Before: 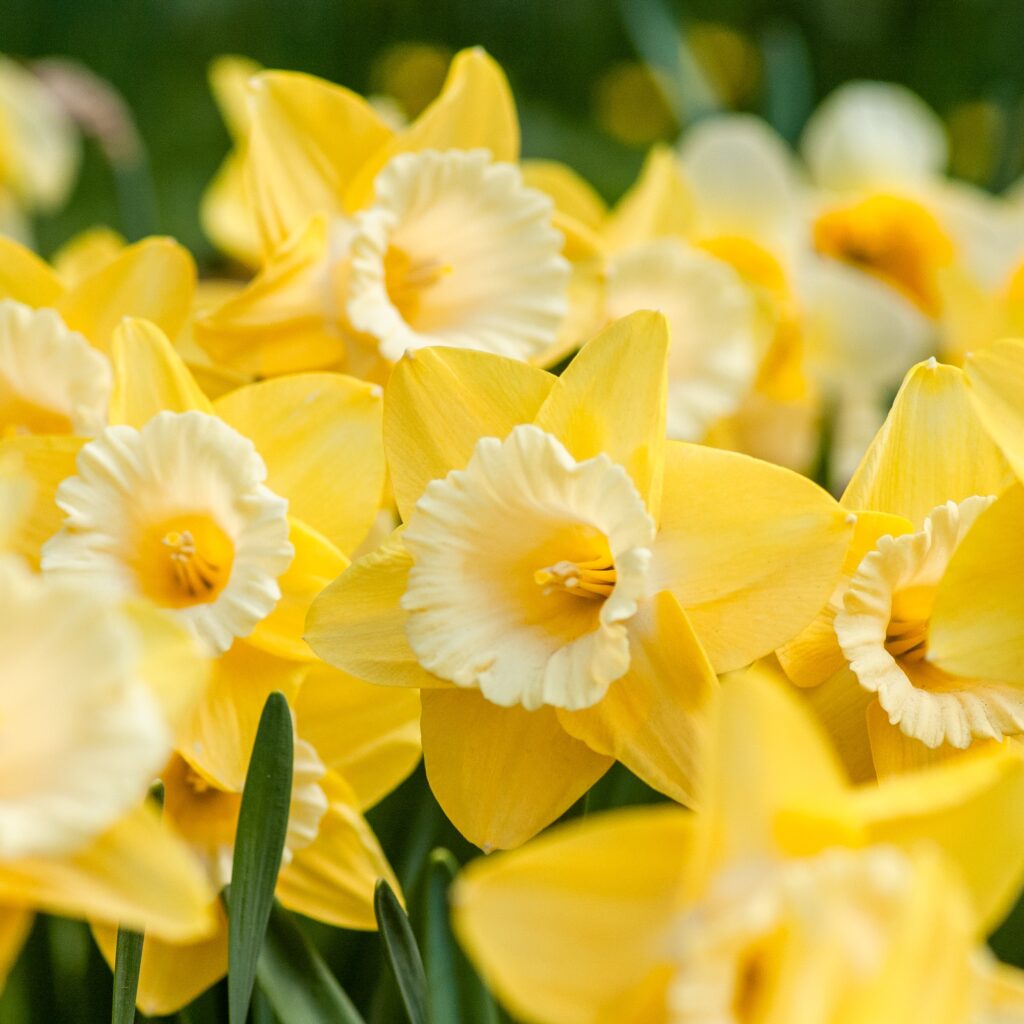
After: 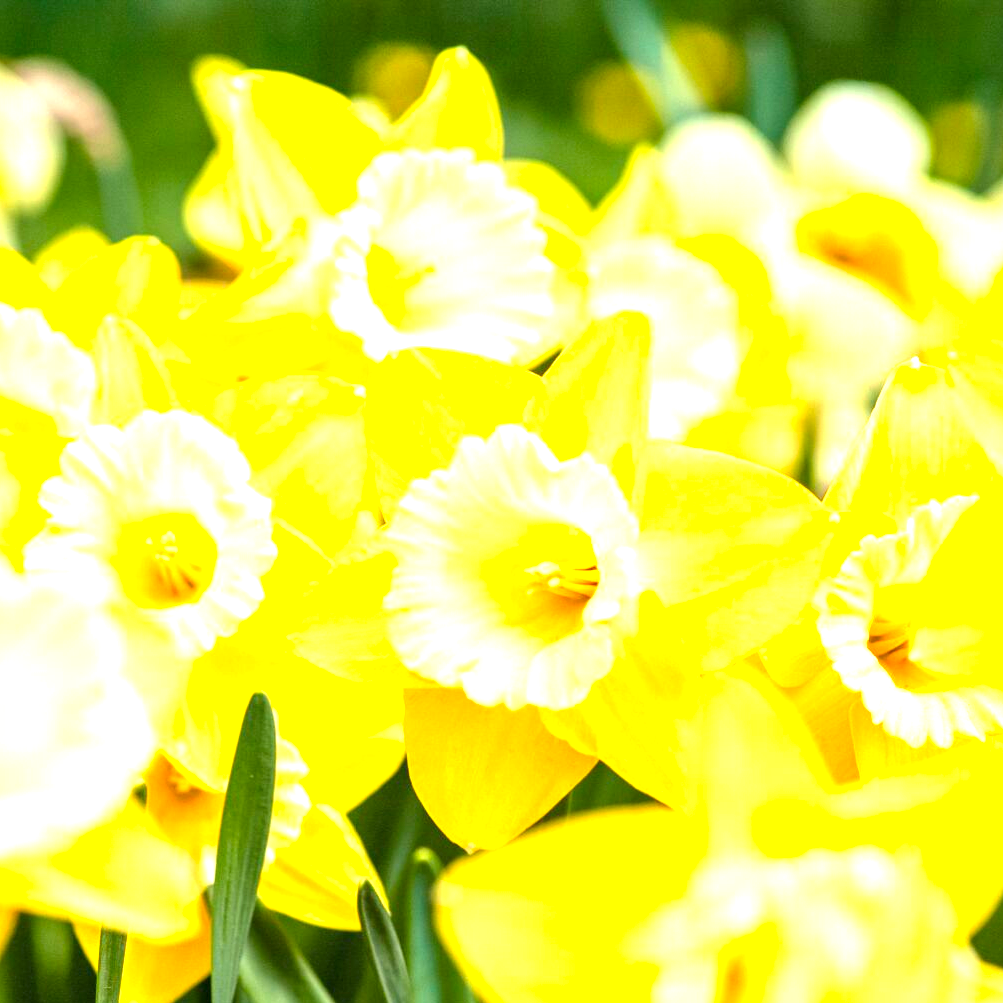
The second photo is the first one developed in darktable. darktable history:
contrast brightness saturation: contrast 0.04, saturation 0.16
exposure: black level correction 0, exposure 1.55 EV, compensate exposure bias true, compensate highlight preservation false
crop: left 1.743%, right 0.268%, bottom 2.011%
